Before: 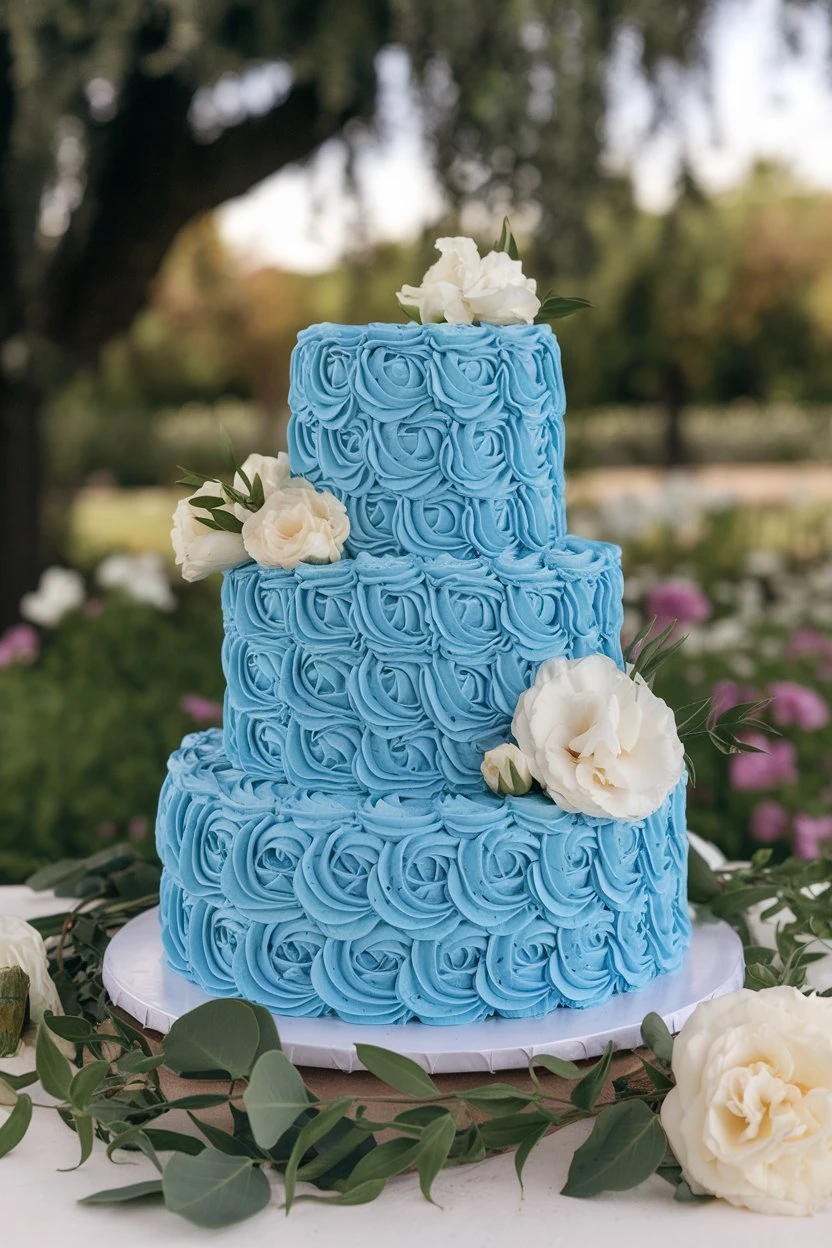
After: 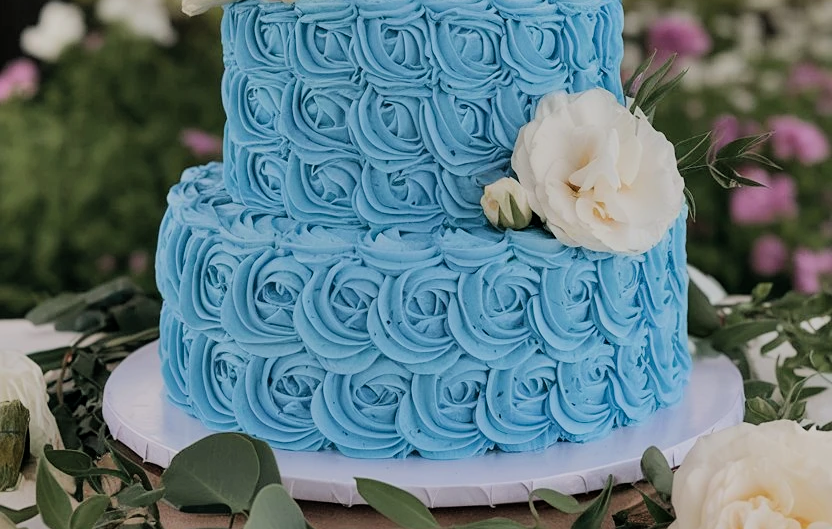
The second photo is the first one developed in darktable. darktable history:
sharpen: amount 0.202
filmic rgb: black relative exposure -8.56 EV, white relative exposure 5.56 EV, hardness 3.37, contrast 1.021, color science v6 (2022)
crop: top 45.386%, bottom 12.189%
shadows and highlights: shadows 47.25, highlights -42.91, soften with gaussian
local contrast: mode bilateral grid, contrast 10, coarseness 25, detail 111%, midtone range 0.2
